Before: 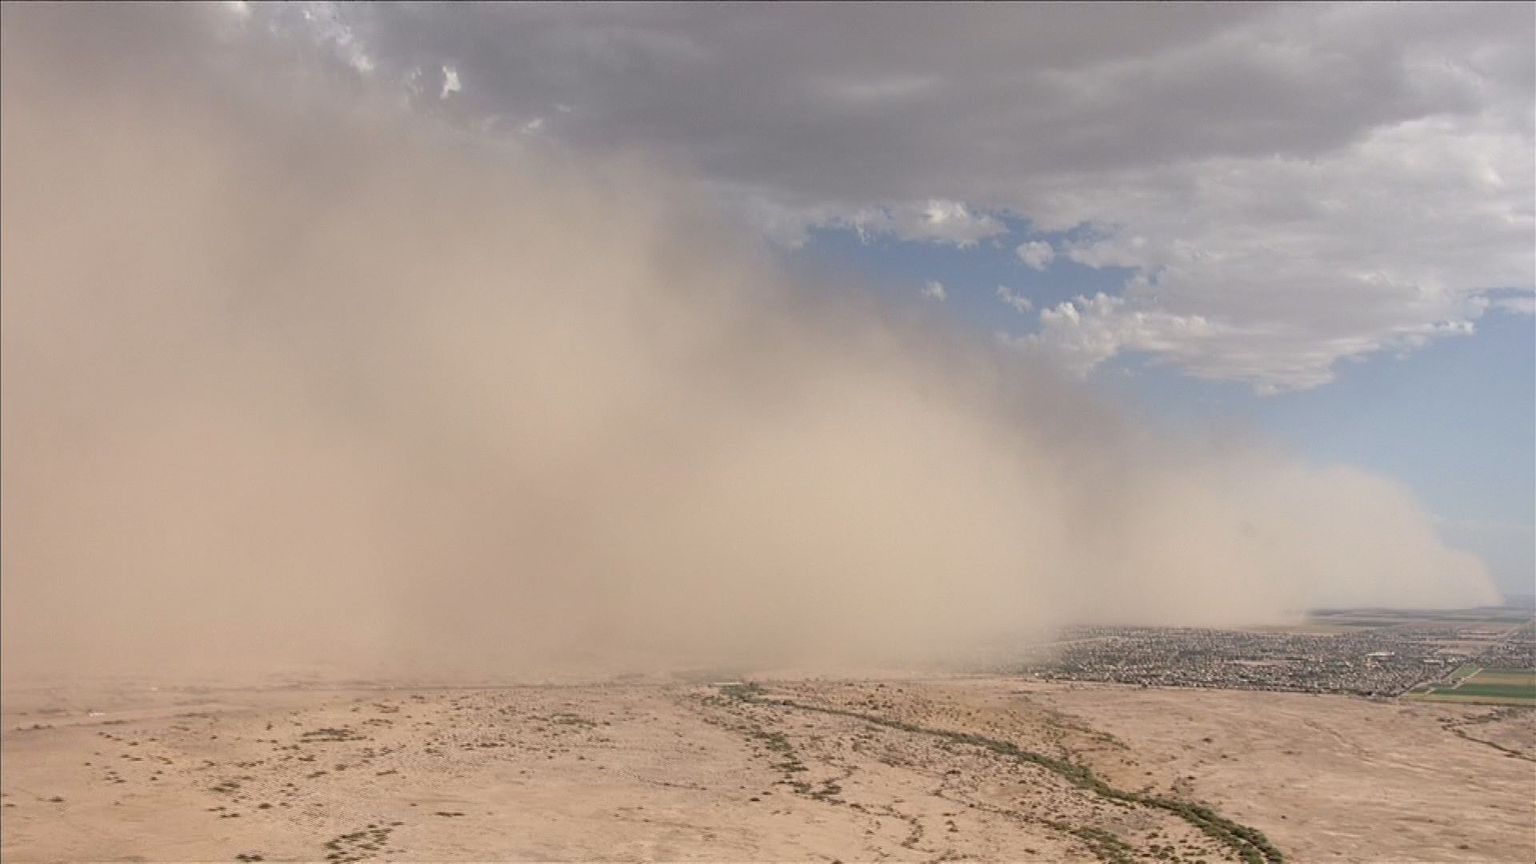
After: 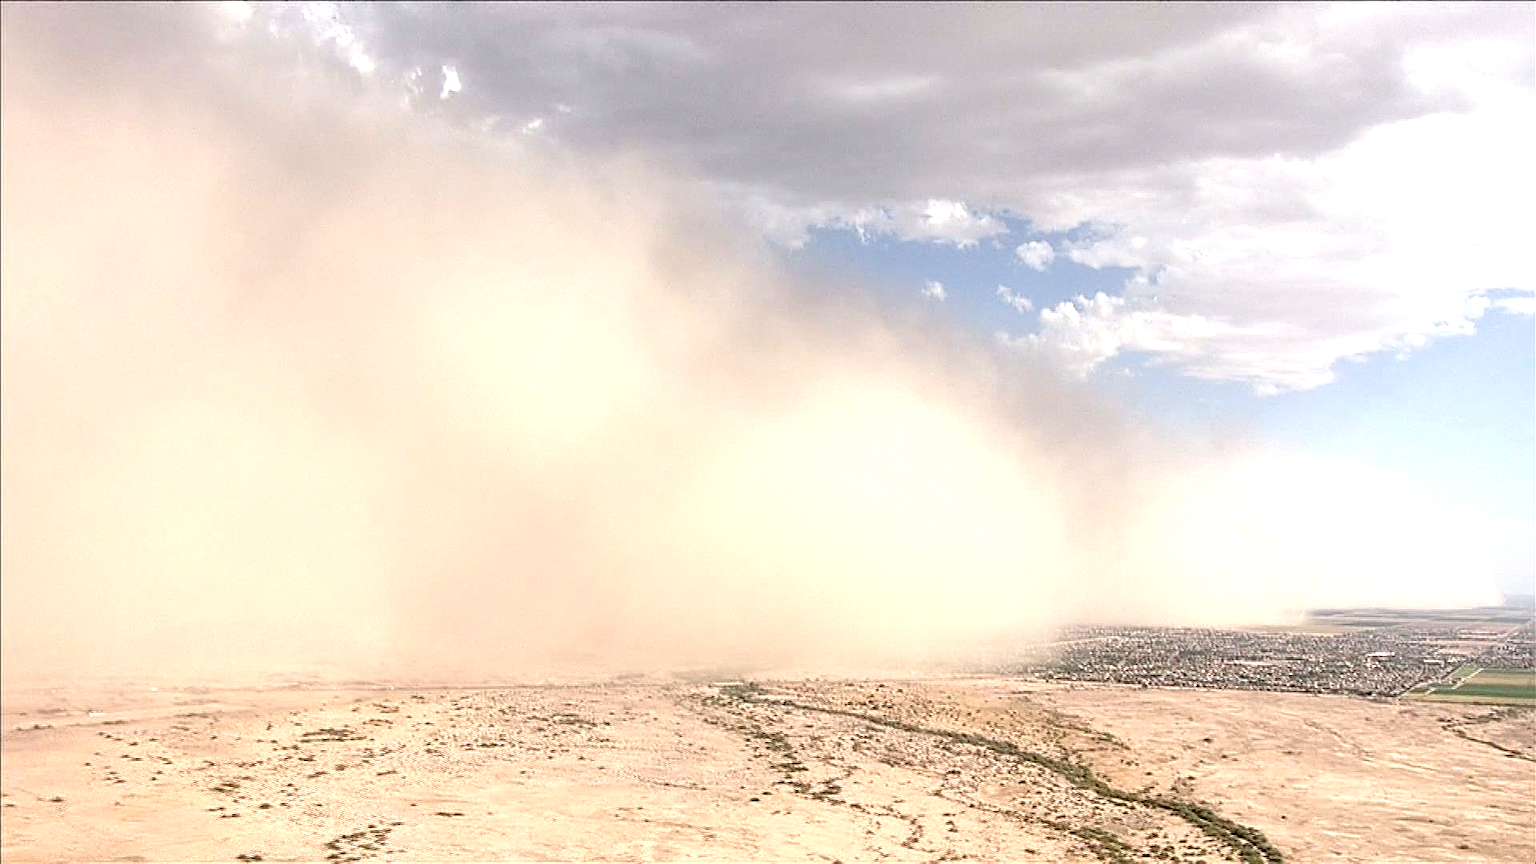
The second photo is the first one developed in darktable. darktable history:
exposure: black level correction 0.001, exposure 1.129 EV, compensate exposure bias true, compensate highlight preservation false
local contrast: highlights 25%, shadows 75%, midtone range 0.75
sharpen: on, module defaults
